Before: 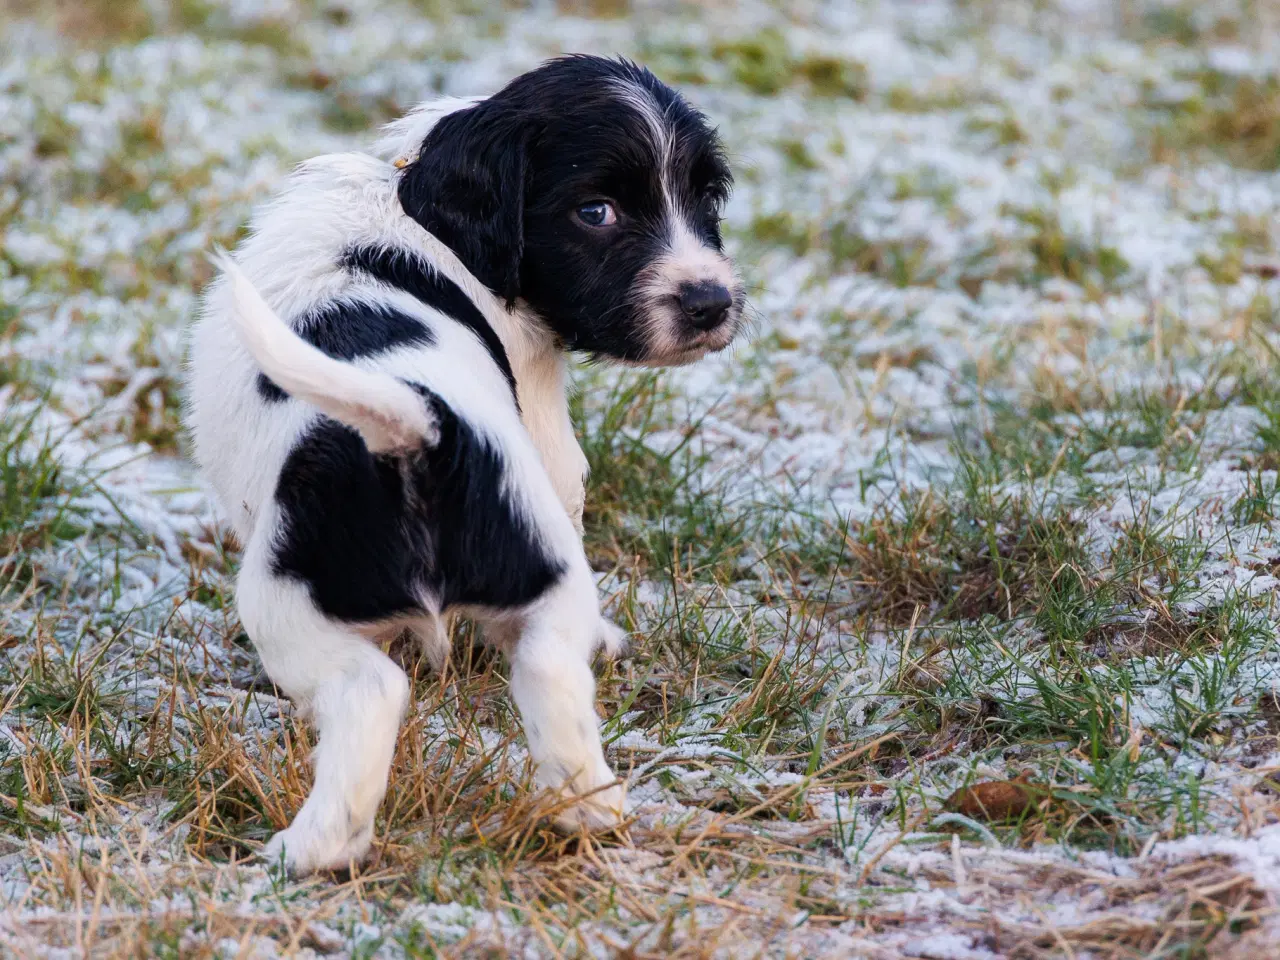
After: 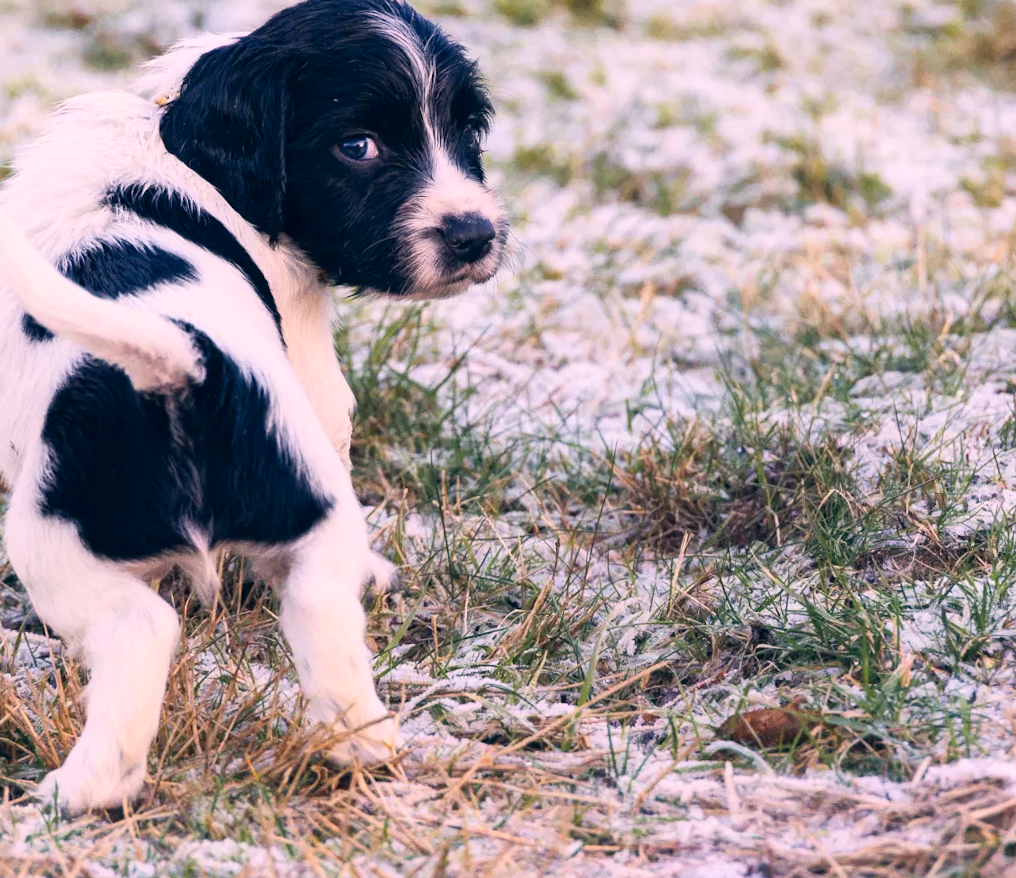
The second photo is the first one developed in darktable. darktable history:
rotate and perspective: rotation -1°, crop left 0.011, crop right 0.989, crop top 0.025, crop bottom 0.975
contrast brightness saturation: contrast 0.2, brightness 0.15, saturation 0.14
color correction: highlights a* 14.46, highlights b* 5.85, shadows a* -5.53, shadows b* -15.24, saturation 0.85
crop and rotate: left 17.959%, top 5.771%, right 1.742%
